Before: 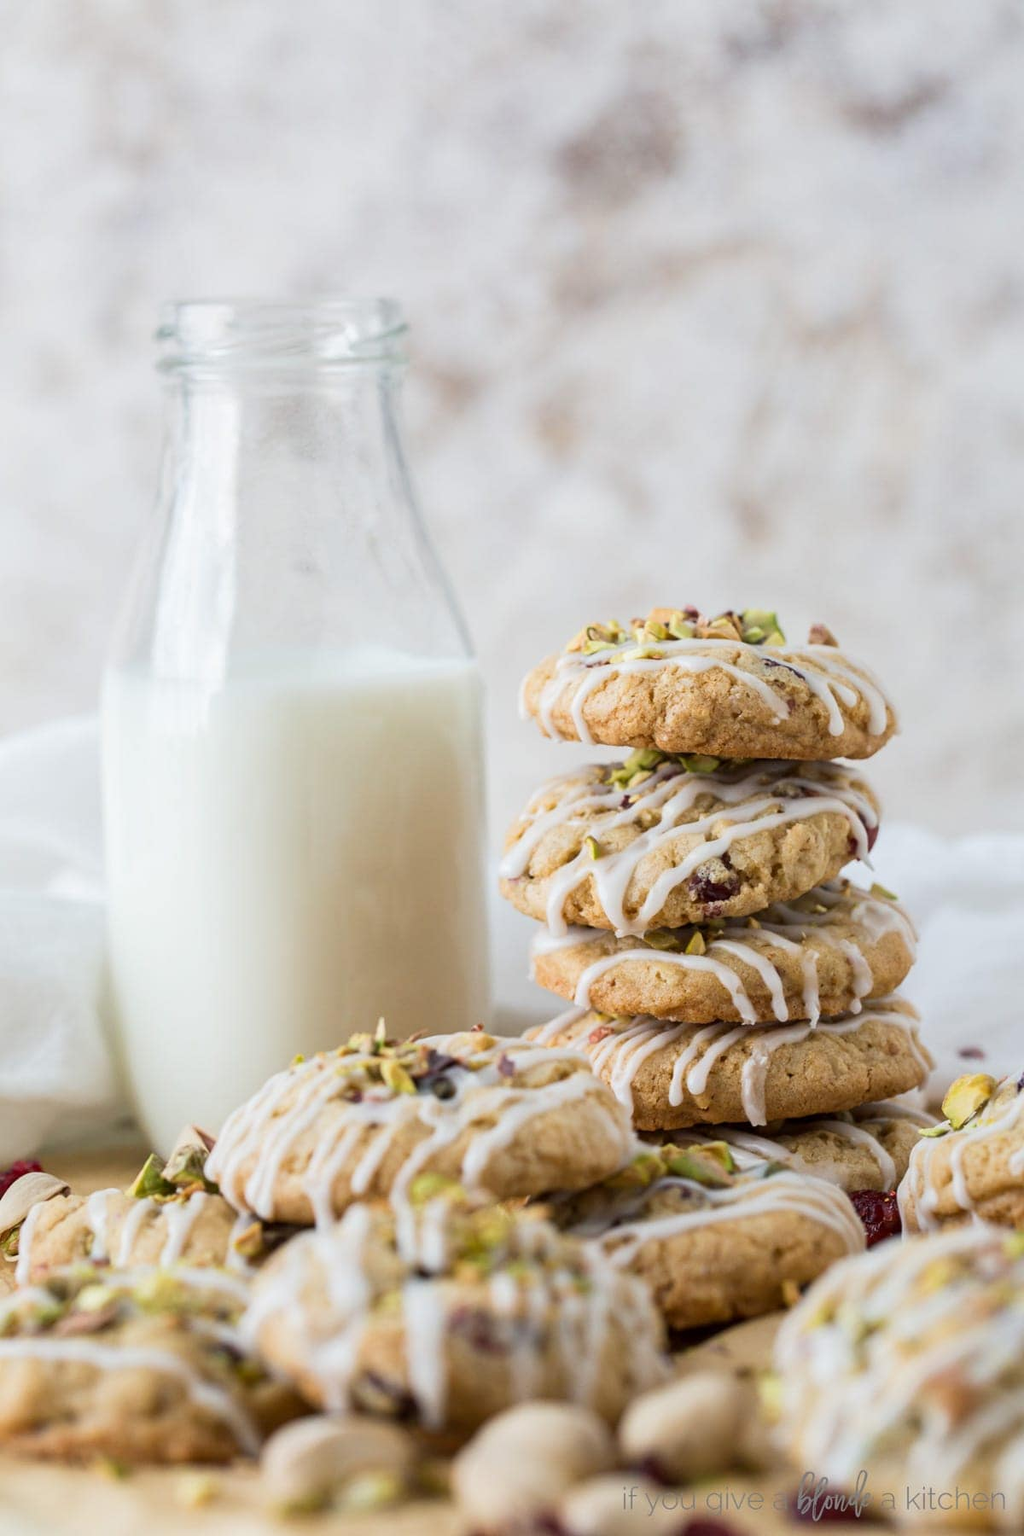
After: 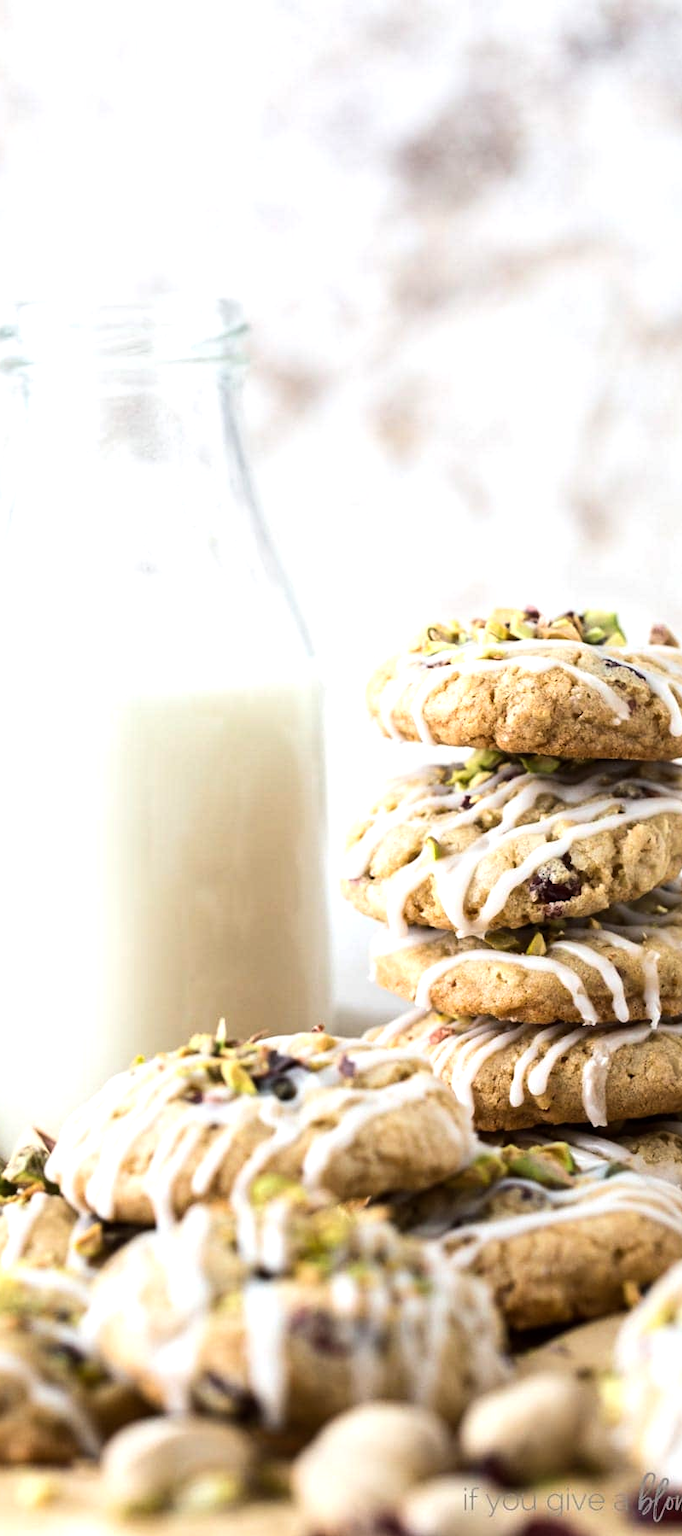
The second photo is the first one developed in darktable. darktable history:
tone equalizer: -8 EV -0.758 EV, -7 EV -0.693 EV, -6 EV -0.613 EV, -5 EV -0.4 EV, -3 EV 0.398 EV, -2 EV 0.6 EV, -1 EV 0.688 EV, +0 EV 0.721 EV, edges refinement/feathering 500, mask exposure compensation -1.57 EV, preserve details no
crop and rotate: left 15.65%, right 17.75%
